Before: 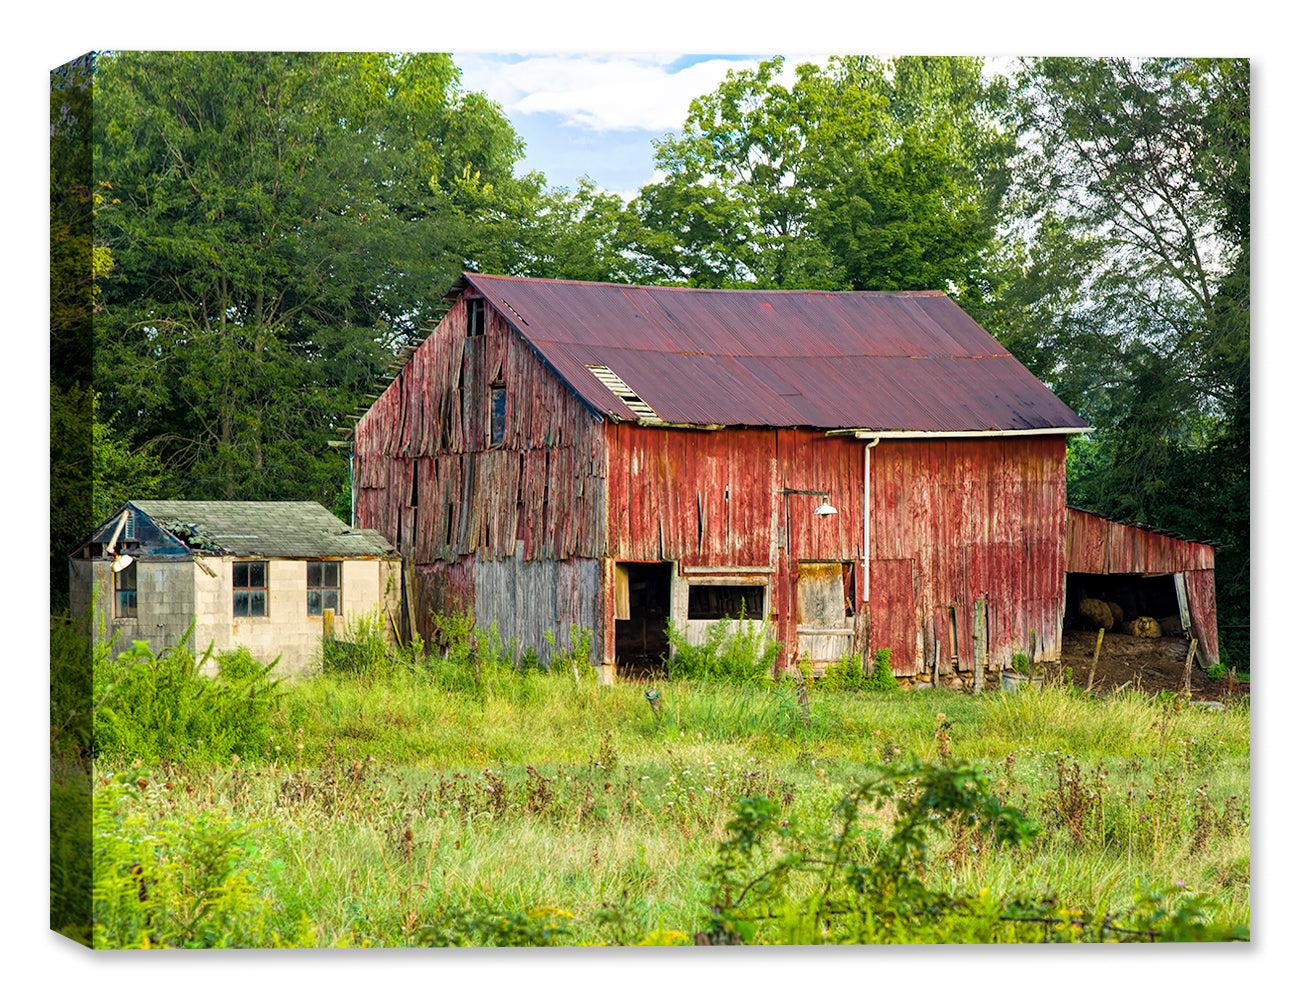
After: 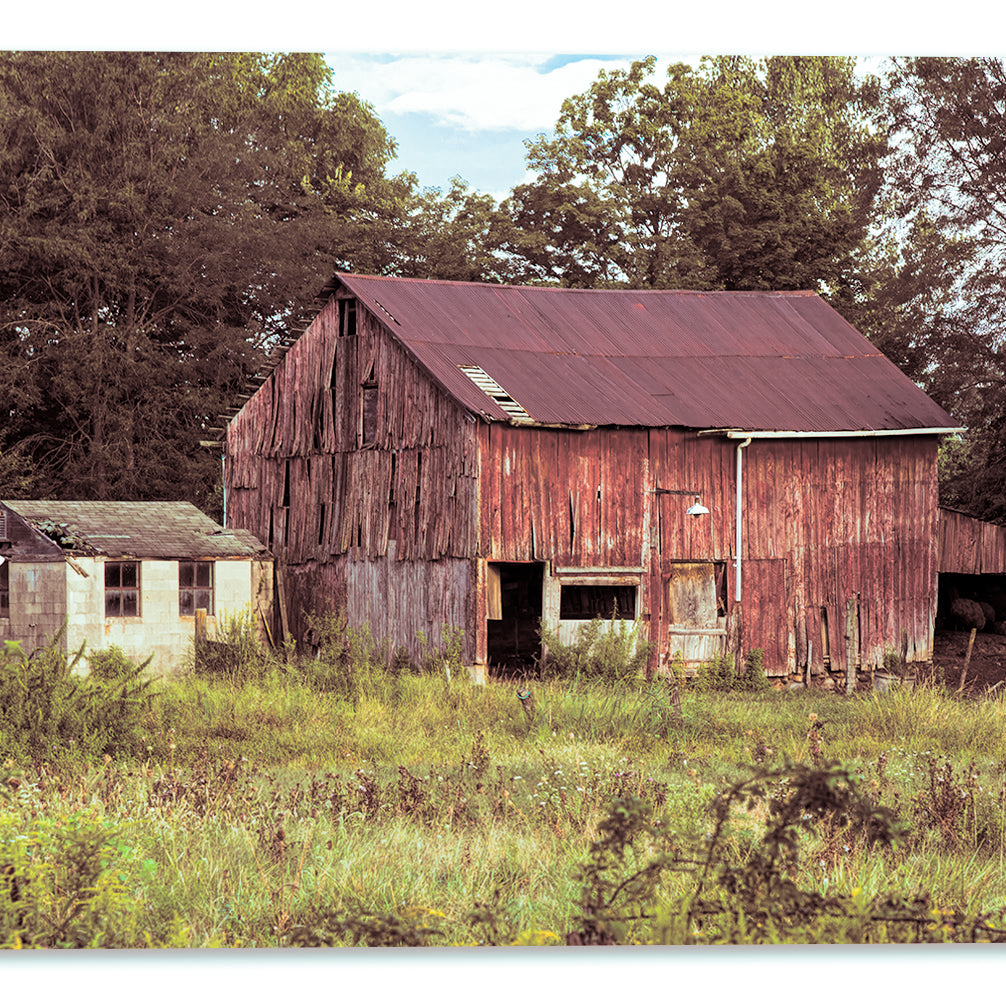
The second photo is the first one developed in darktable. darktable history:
crop: left 9.88%, right 12.664%
split-toning: shadows › saturation 0.3, highlights › hue 180°, highlights › saturation 0.3, compress 0%
